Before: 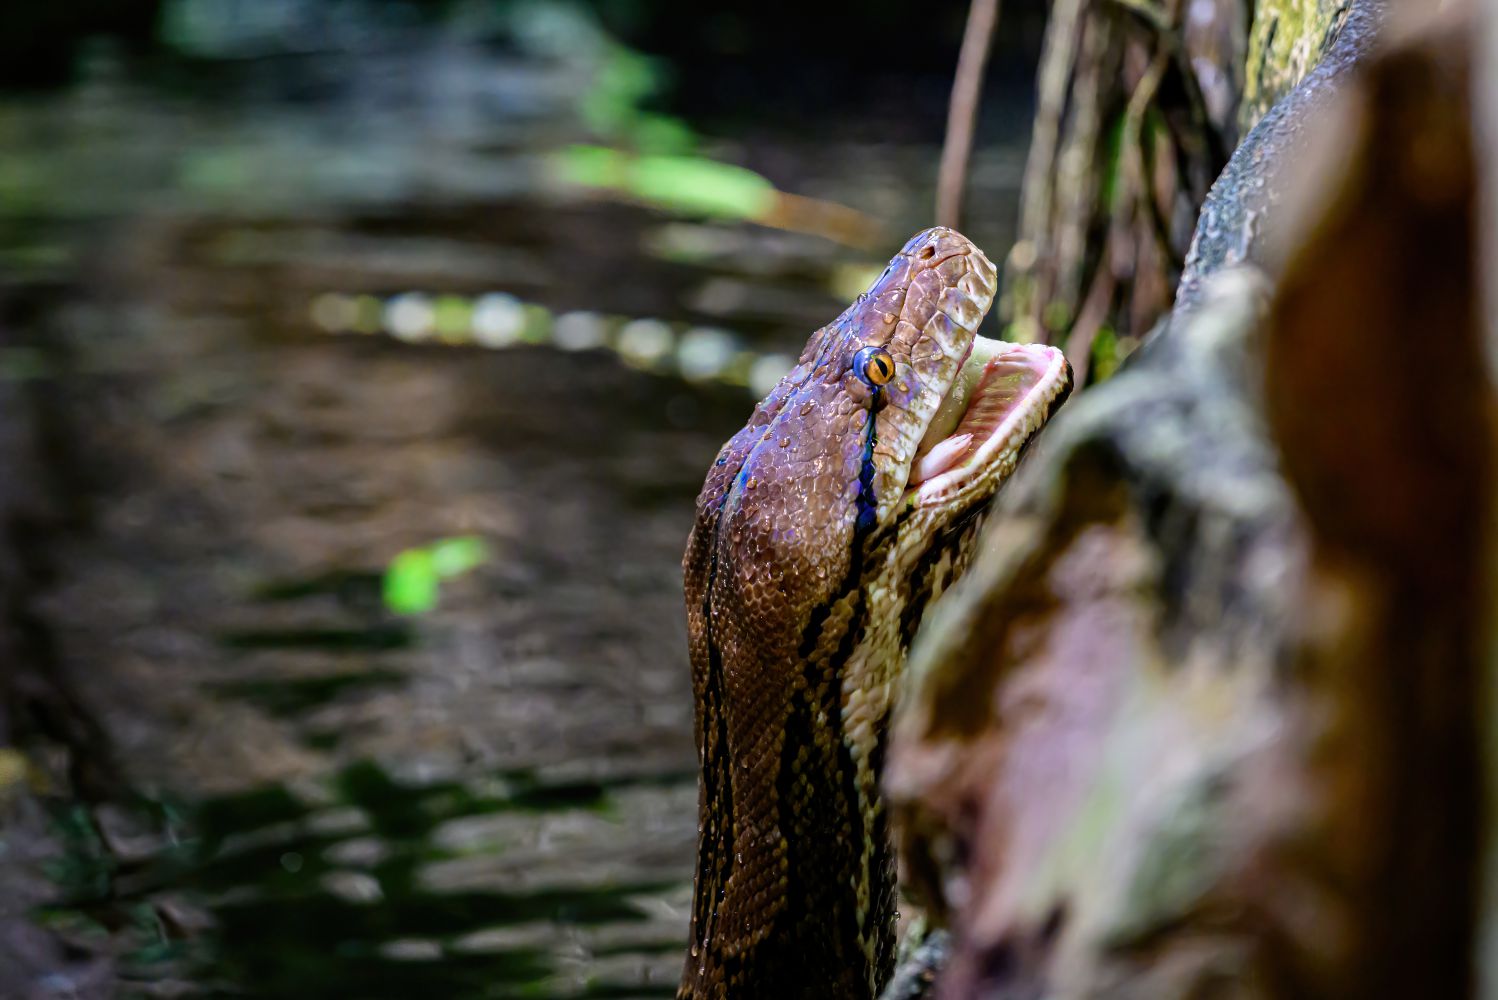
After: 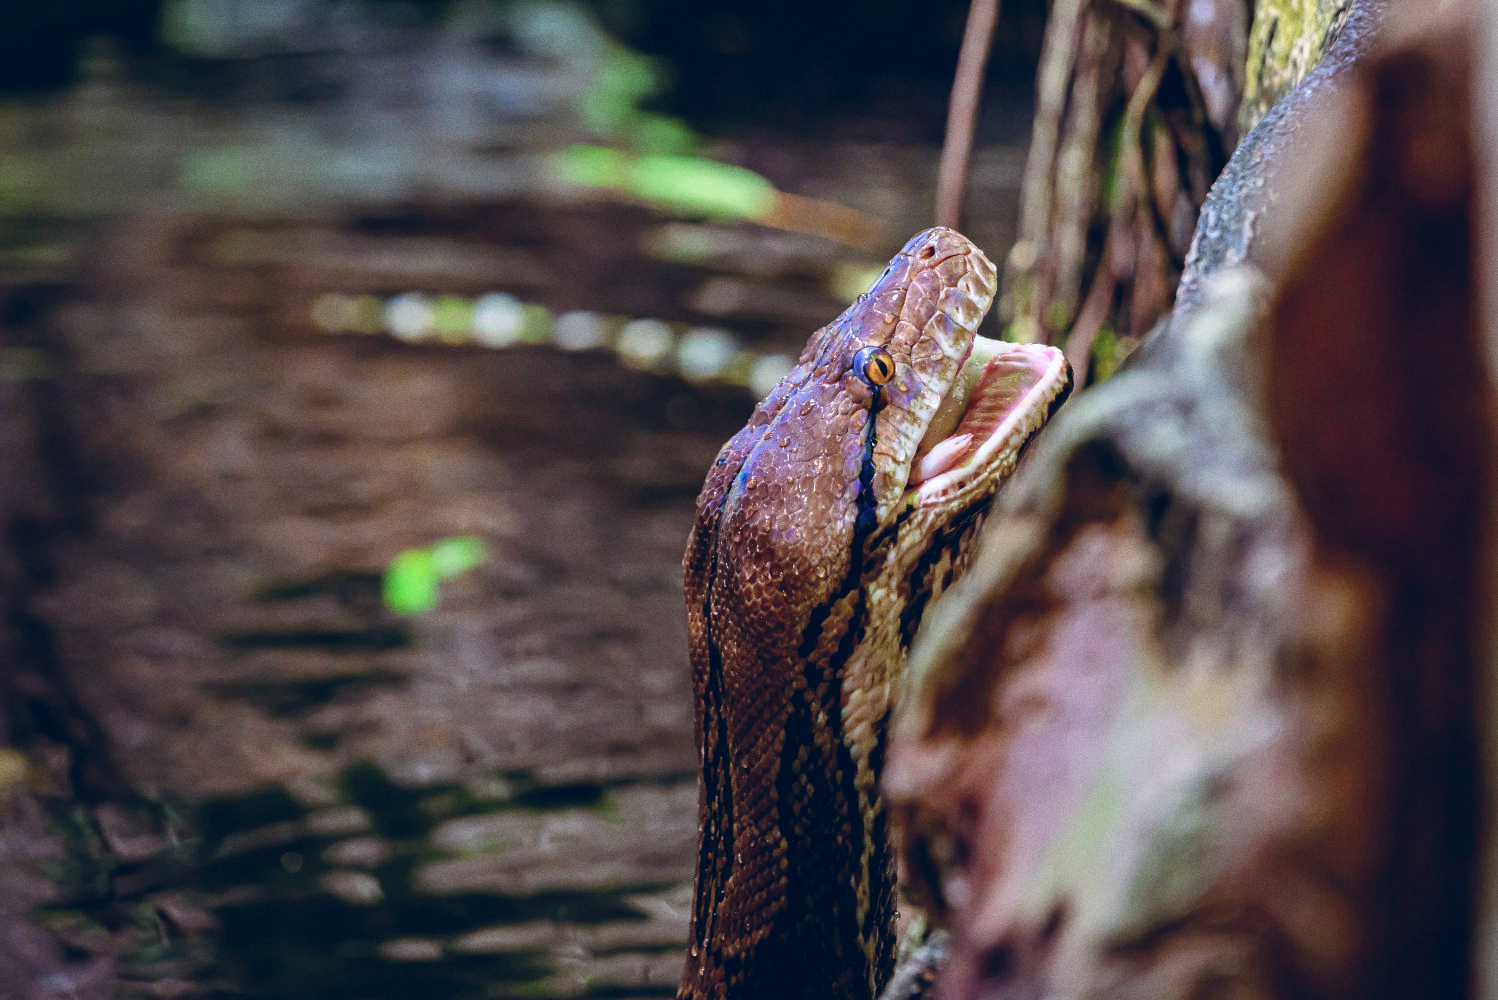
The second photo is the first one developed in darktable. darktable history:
color balance rgb: shadows lift › chroma 9.92%, shadows lift › hue 45.12°, power › luminance 3.26%, power › hue 231.93°, global offset › luminance 0.4%, global offset › chroma 0.21%, global offset › hue 255.02°
grain: coarseness 0.09 ISO
